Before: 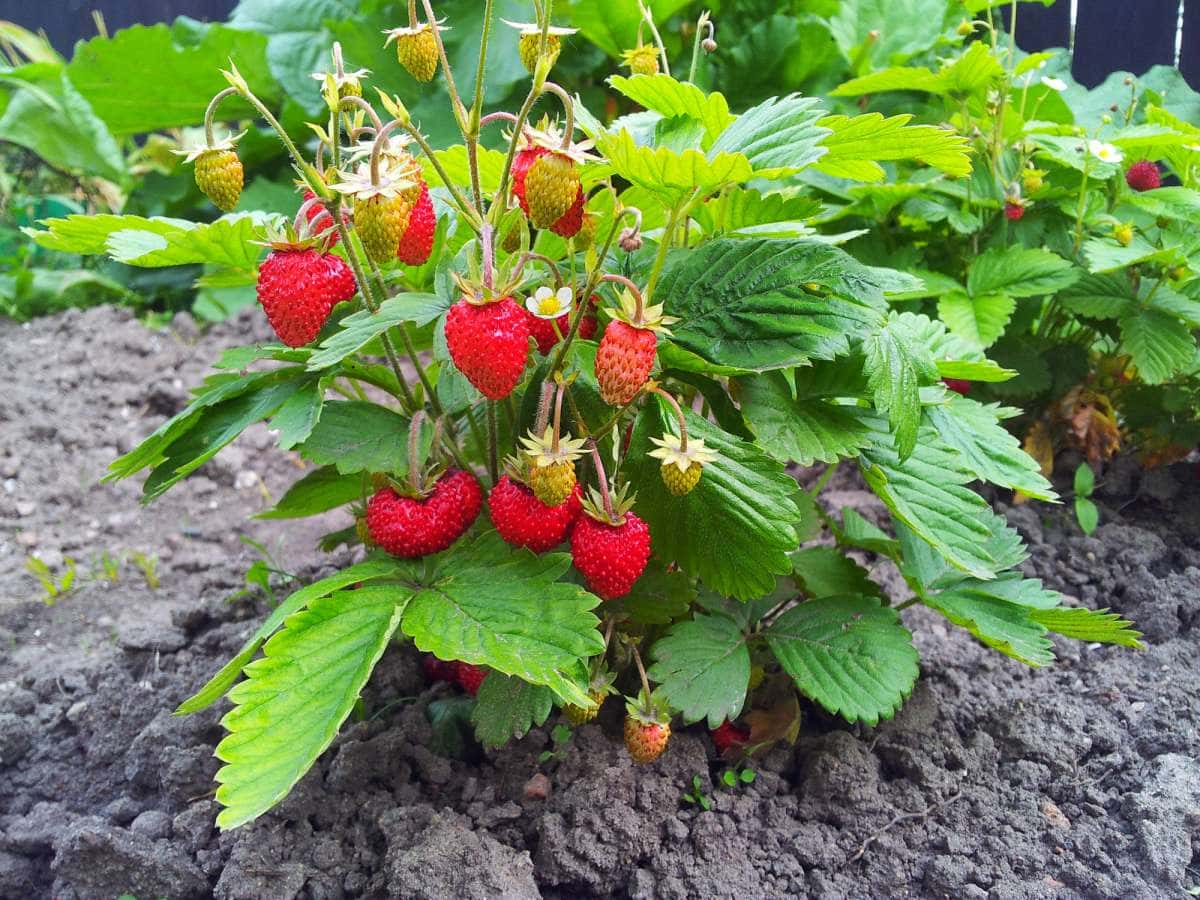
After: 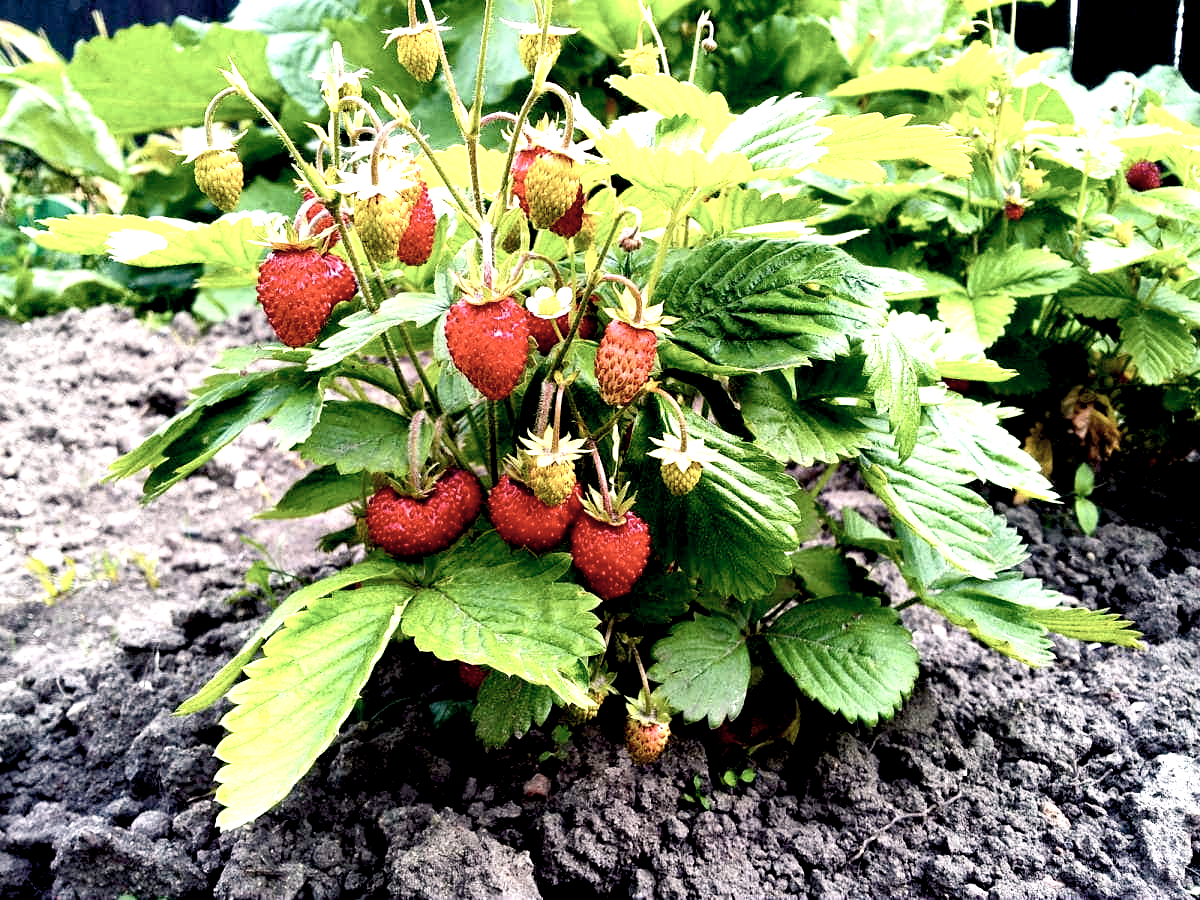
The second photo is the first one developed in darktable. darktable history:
color balance rgb: shadows lift › chroma 2%, shadows lift › hue 185.64°, power › luminance 1.48%, highlights gain › chroma 3%, highlights gain › hue 54.51°, global offset › luminance -0.4%, perceptual saturation grading › highlights -18.47%, perceptual saturation grading › mid-tones 6.62%, perceptual saturation grading › shadows 28.22%, perceptual brilliance grading › highlights 15.68%, perceptual brilliance grading › shadows -14.29%, global vibrance 25.96%, contrast 6.45%
exposure: black level correction 0.04, exposure 0.5 EV, compensate highlight preservation false
contrast brightness saturation: contrast 0.1, saturation -0.36
